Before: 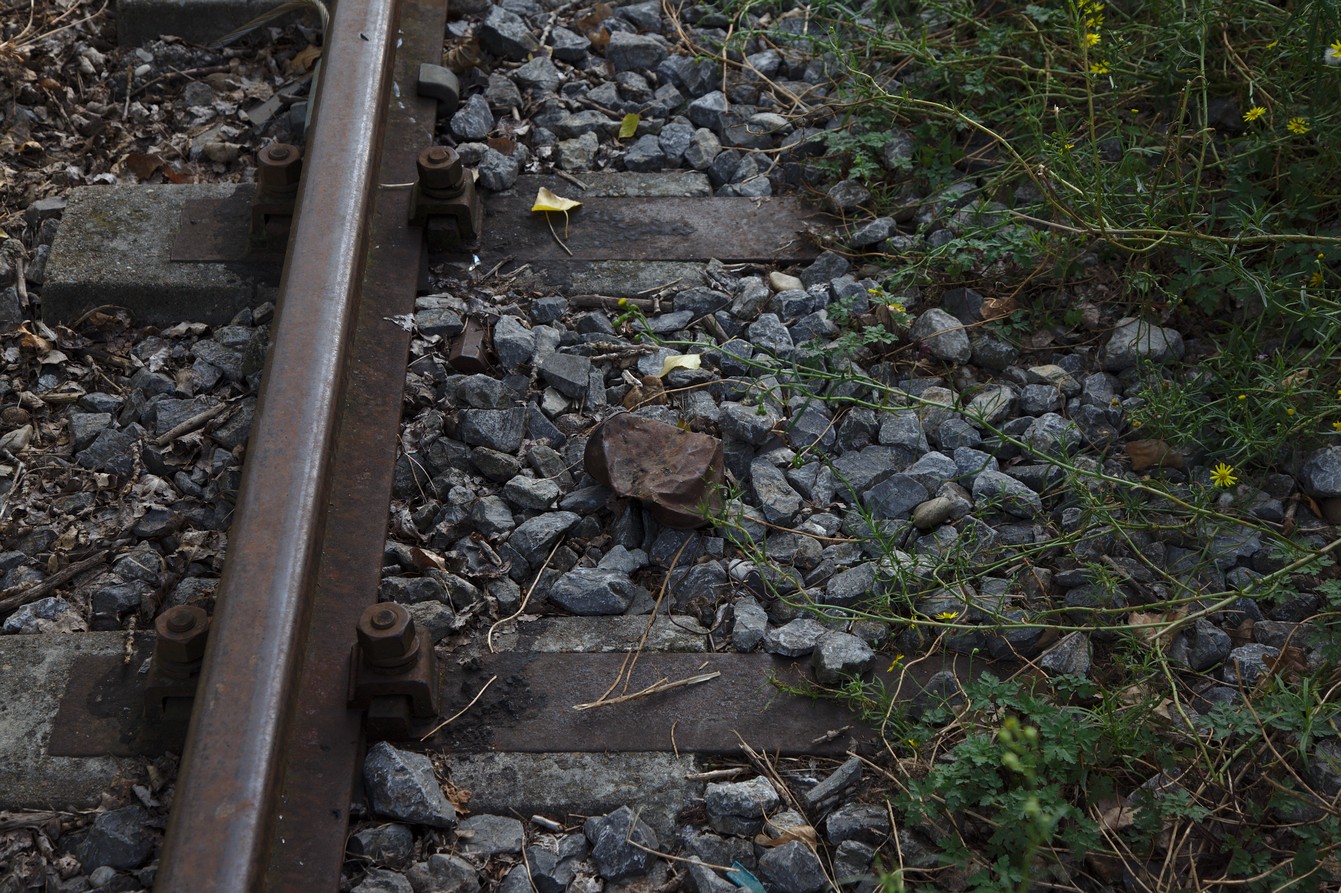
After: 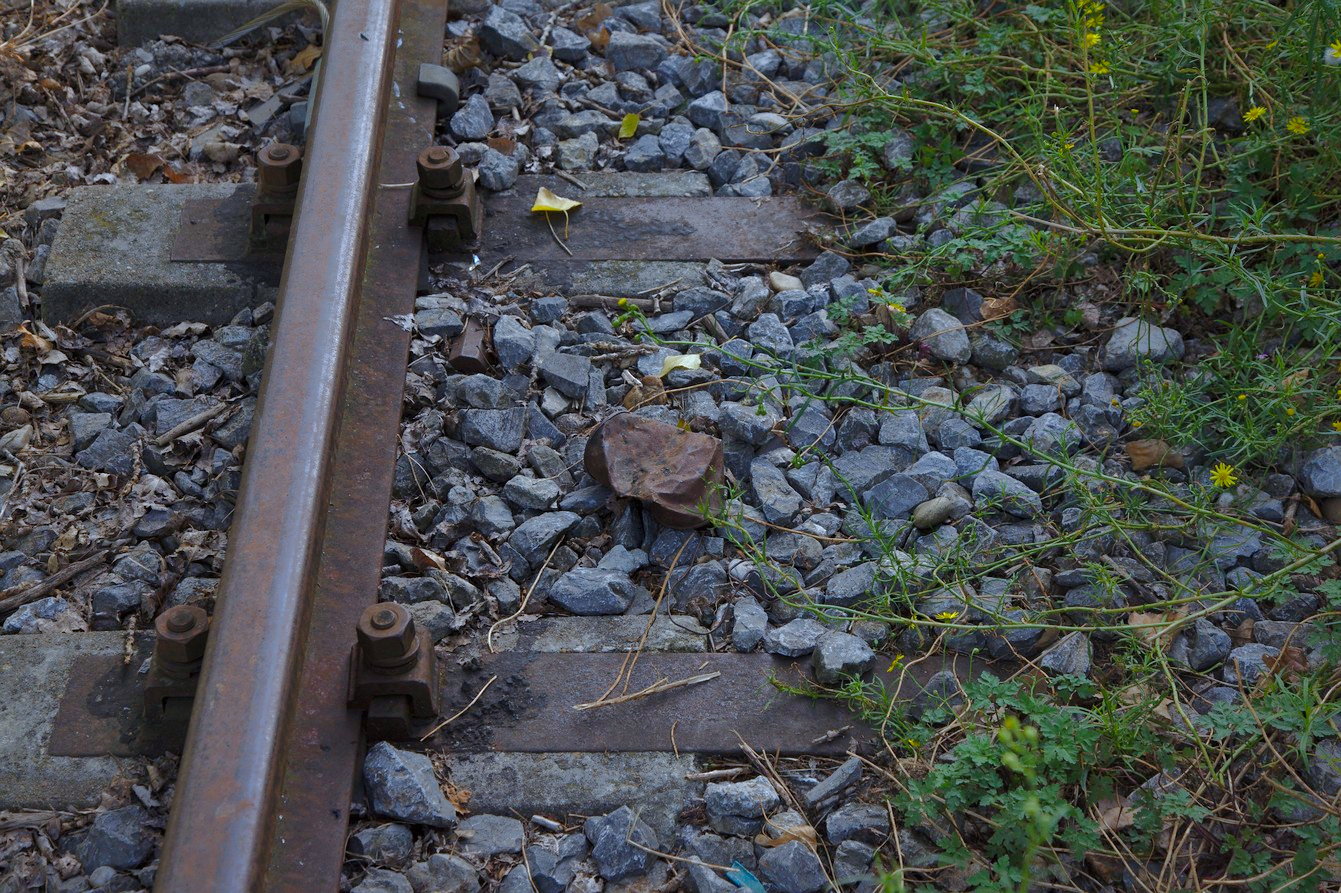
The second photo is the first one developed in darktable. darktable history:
white balance: red 0.954, blue 1.079
color balance rgb: linear chroma grading › shadows 32%, linear chroma grading › global chroma -2%, linear chroma grading › mid-tones 4%, perceptual saturation grading › global saturation -2%, perceptual saturation grading › highlights -8%, perceptual saturation grading › mid-tones 8%, perceptual saturation grading › shadows 4%, perceptual brilliance grading › highlights 8%, perceptual brilliance grading › mid-tones 4%, perceptual brilliance grading › shadows 2%, global vibrance 16%, saturation formula JzAzBz (2021)
shadows and highlights: shadows 60, highlights -60
